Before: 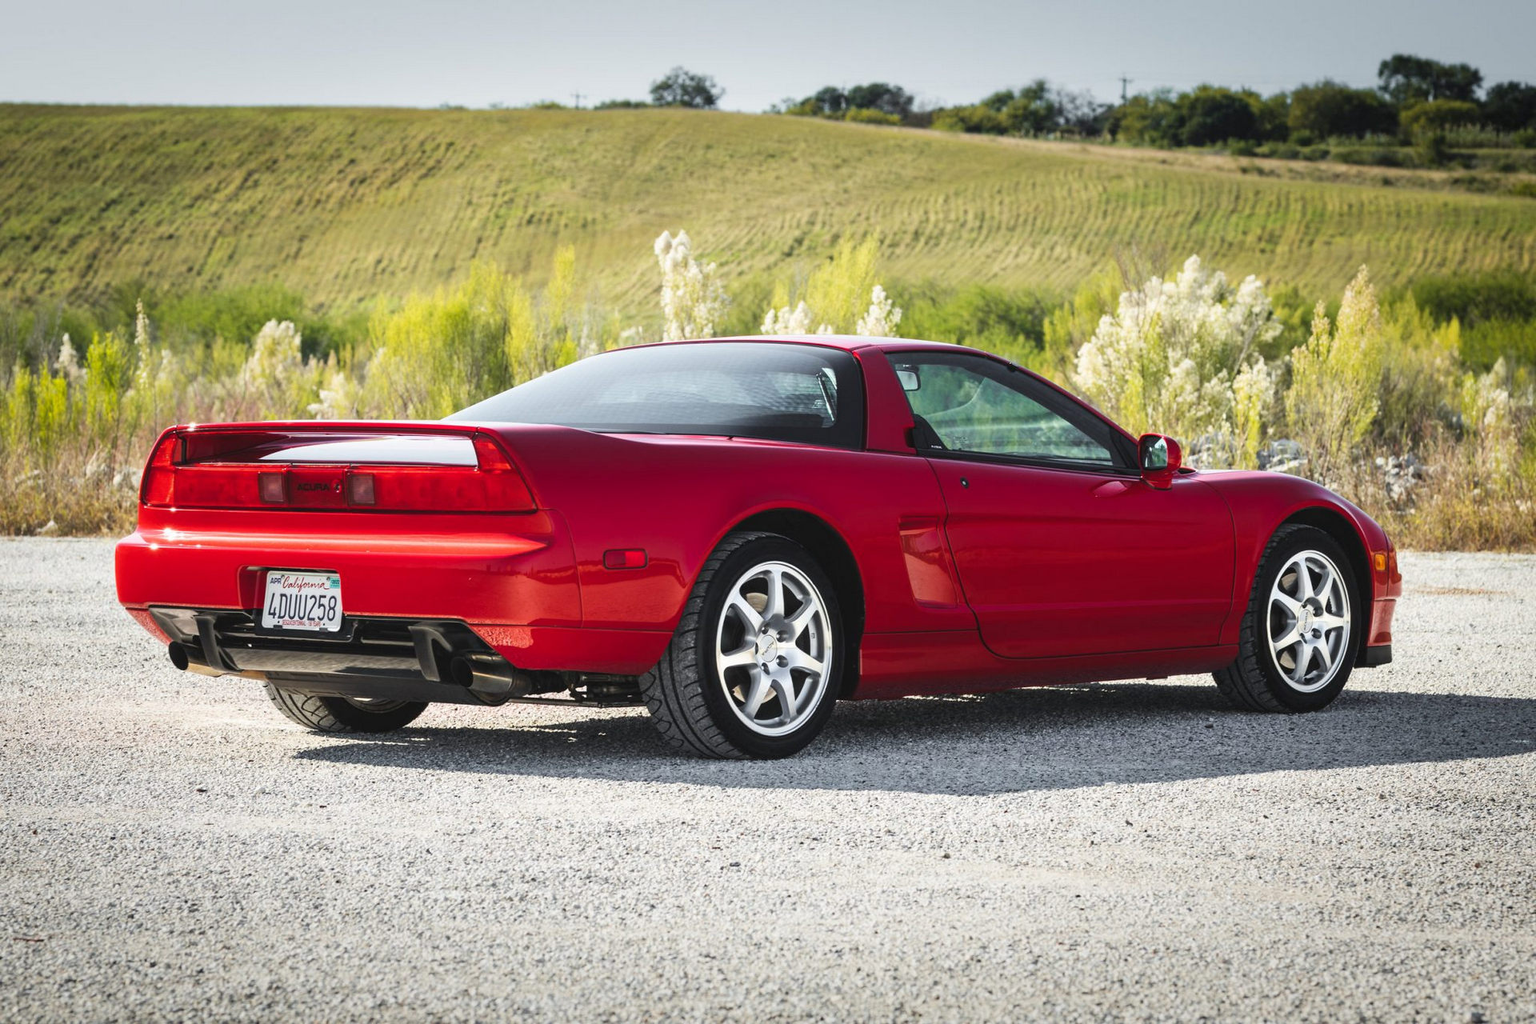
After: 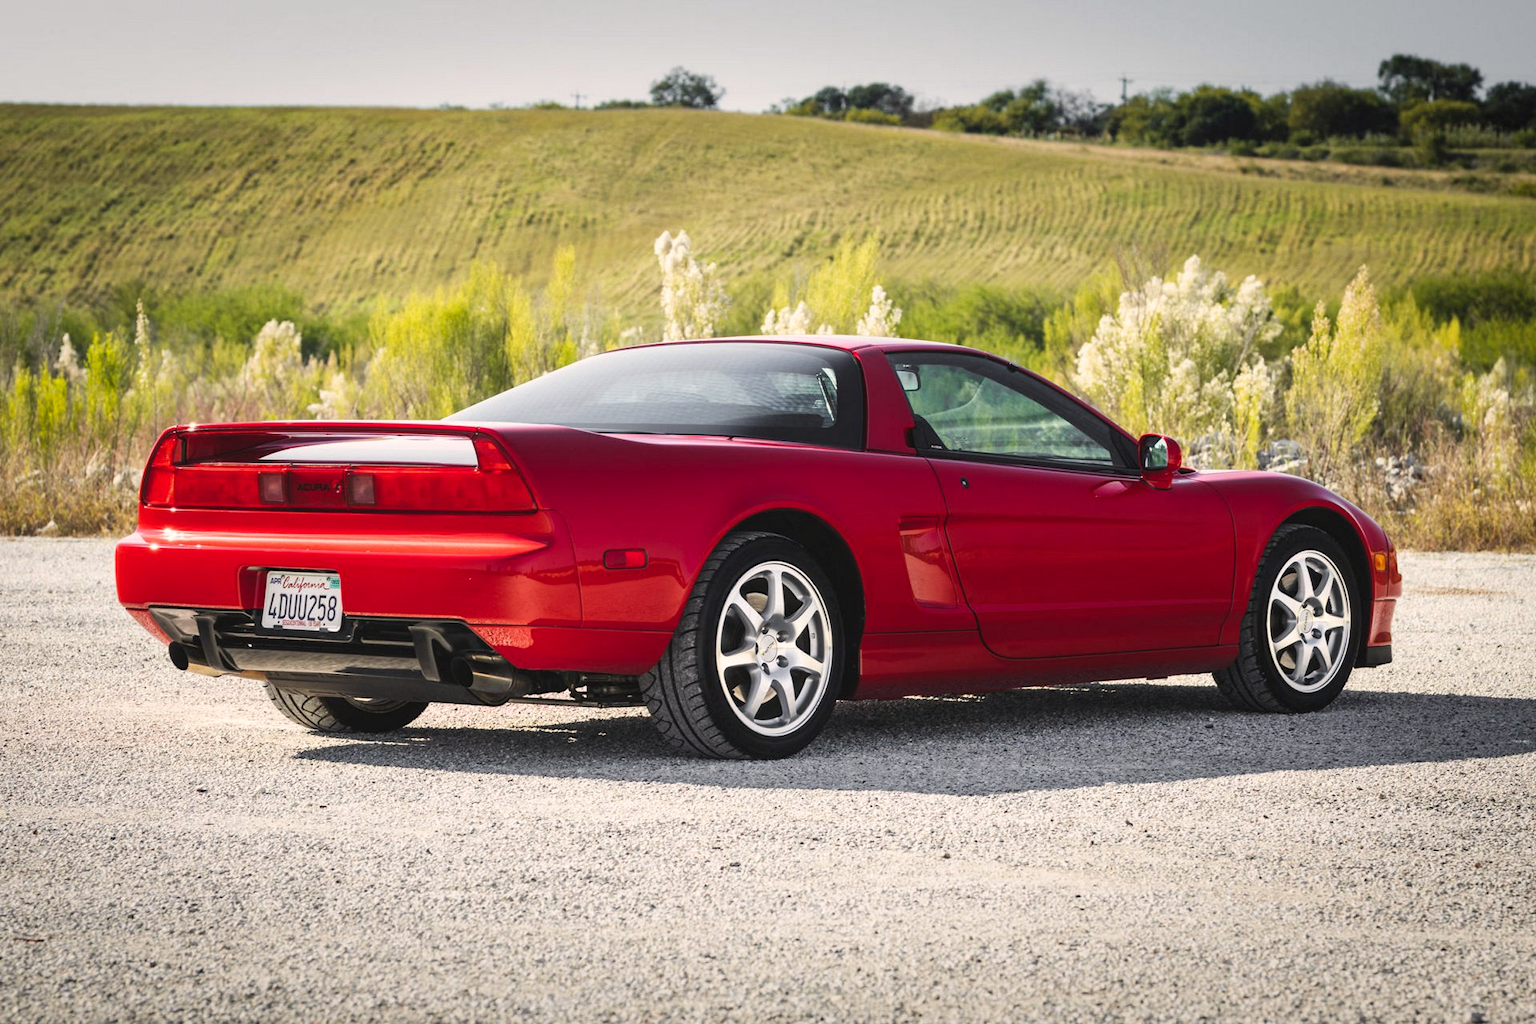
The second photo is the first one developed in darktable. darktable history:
local contrast: mode bilateral grid, contrast 10, coarseness 25, detail 110%, midtone range 0.2
color correction: highlights a* 3.84, highlights b* 5.07
